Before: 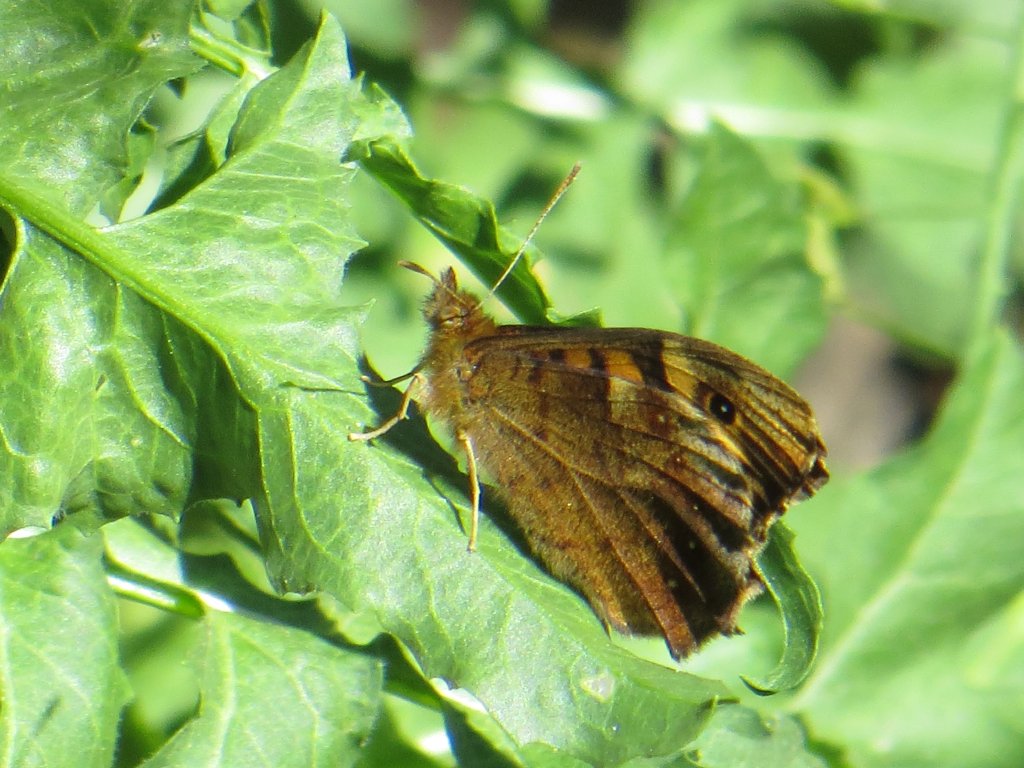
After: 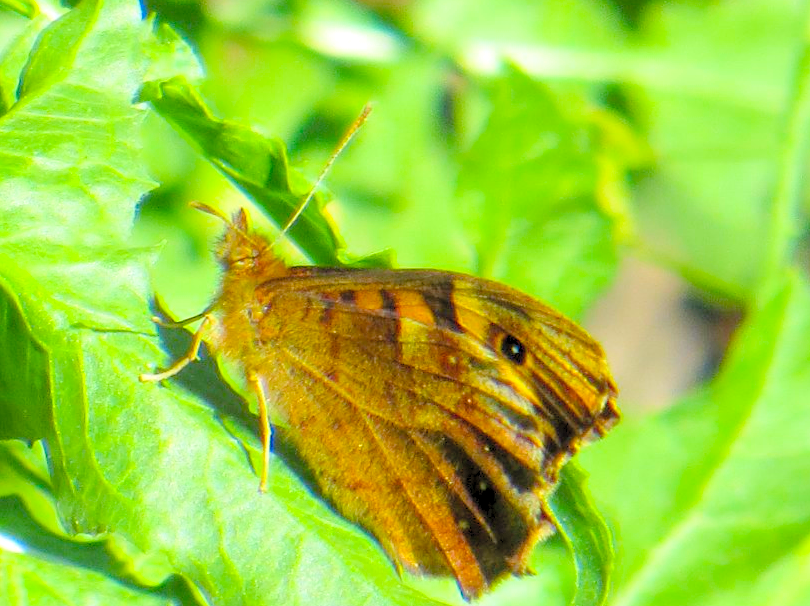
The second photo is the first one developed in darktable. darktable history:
contrast brightness saturation: contrast 0.05, brightness 0.063, saturation 0.014
levels: black 8.51%, levels [0.072, 0.414, 0.976]
color balance rgb: shadows lift › chroma 2.954%, shadows lift › hue 280.18°, perceptual saturation grading › global saturation 41.421%
crop and rotate: left 20.441%, top 7.741%, right 0.417%, bottom 13.287%
